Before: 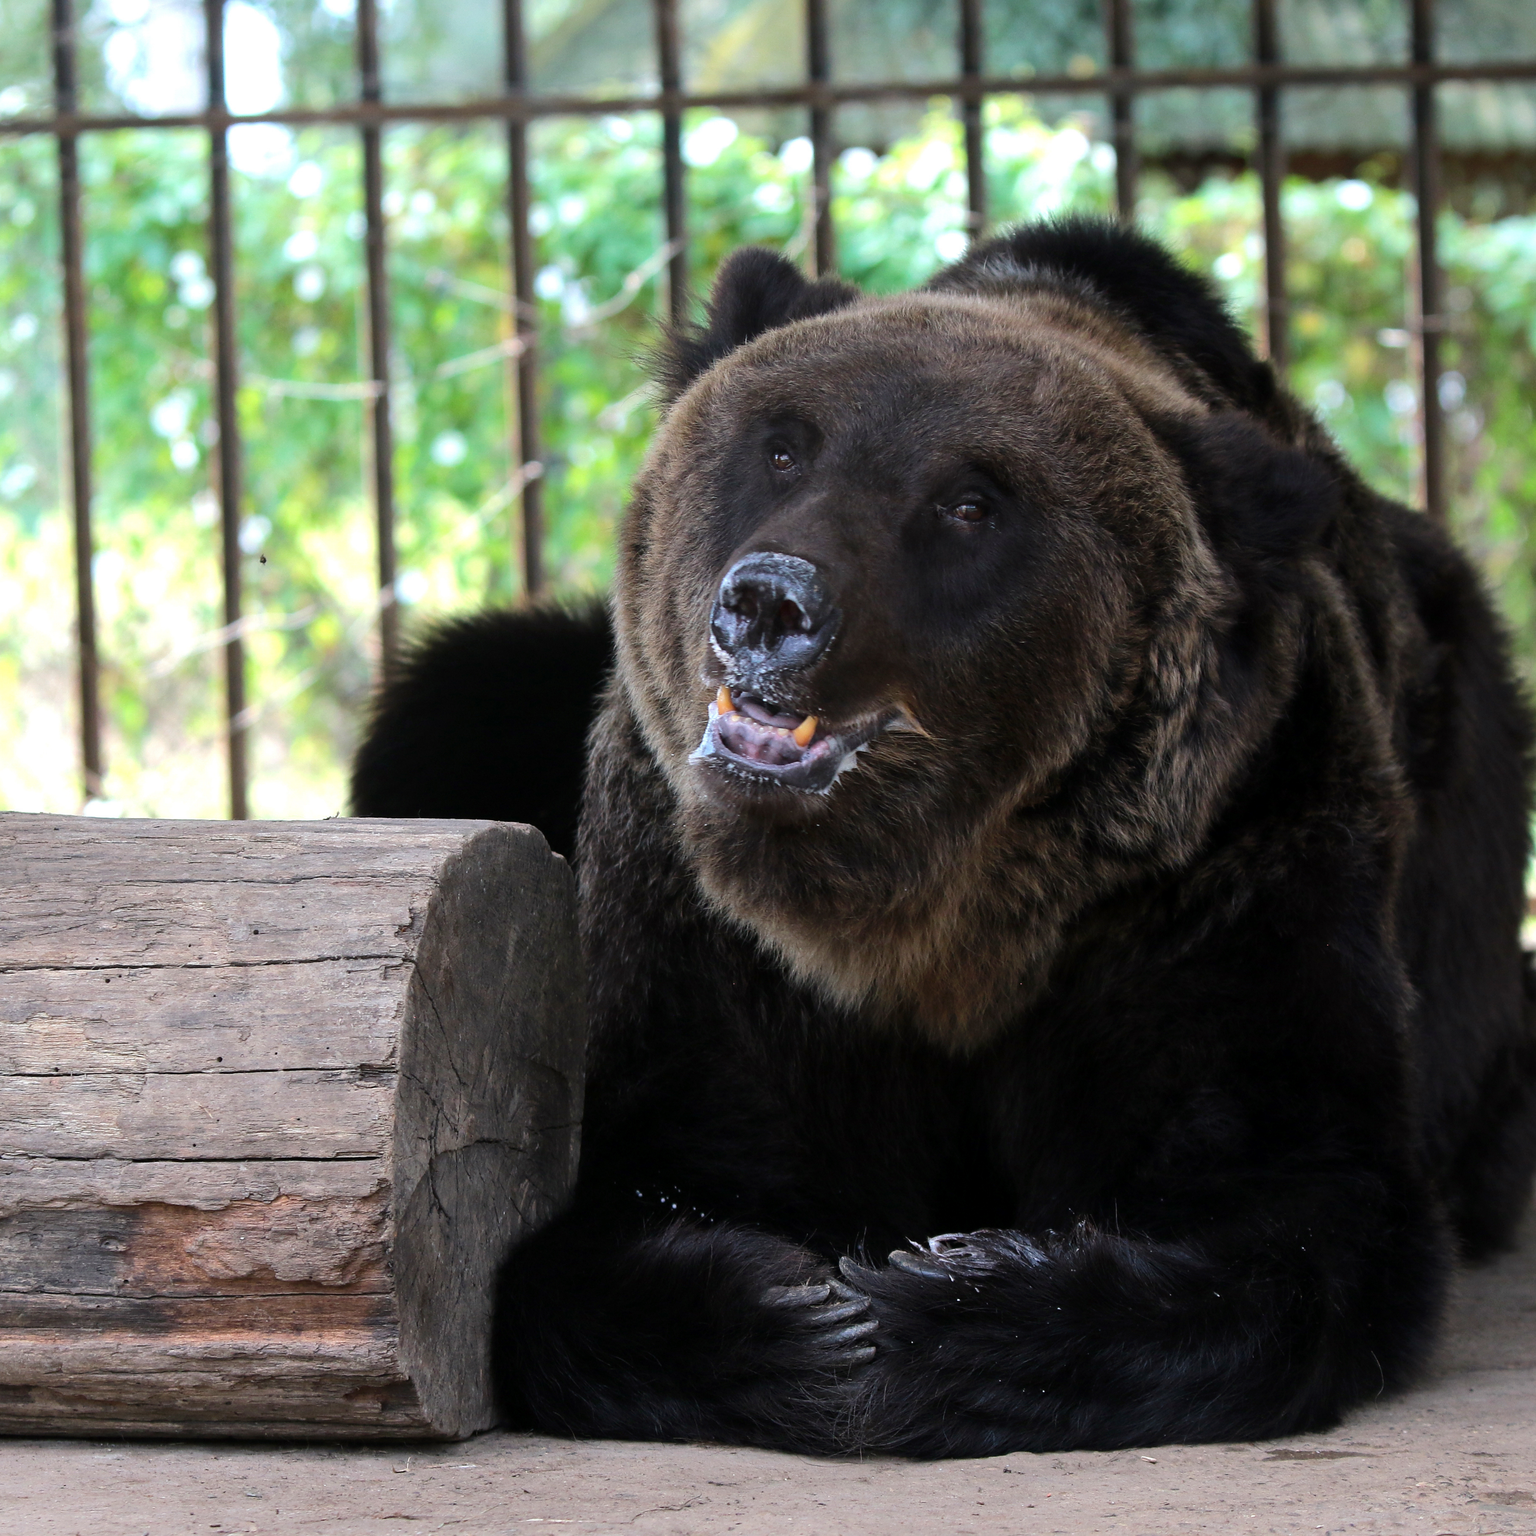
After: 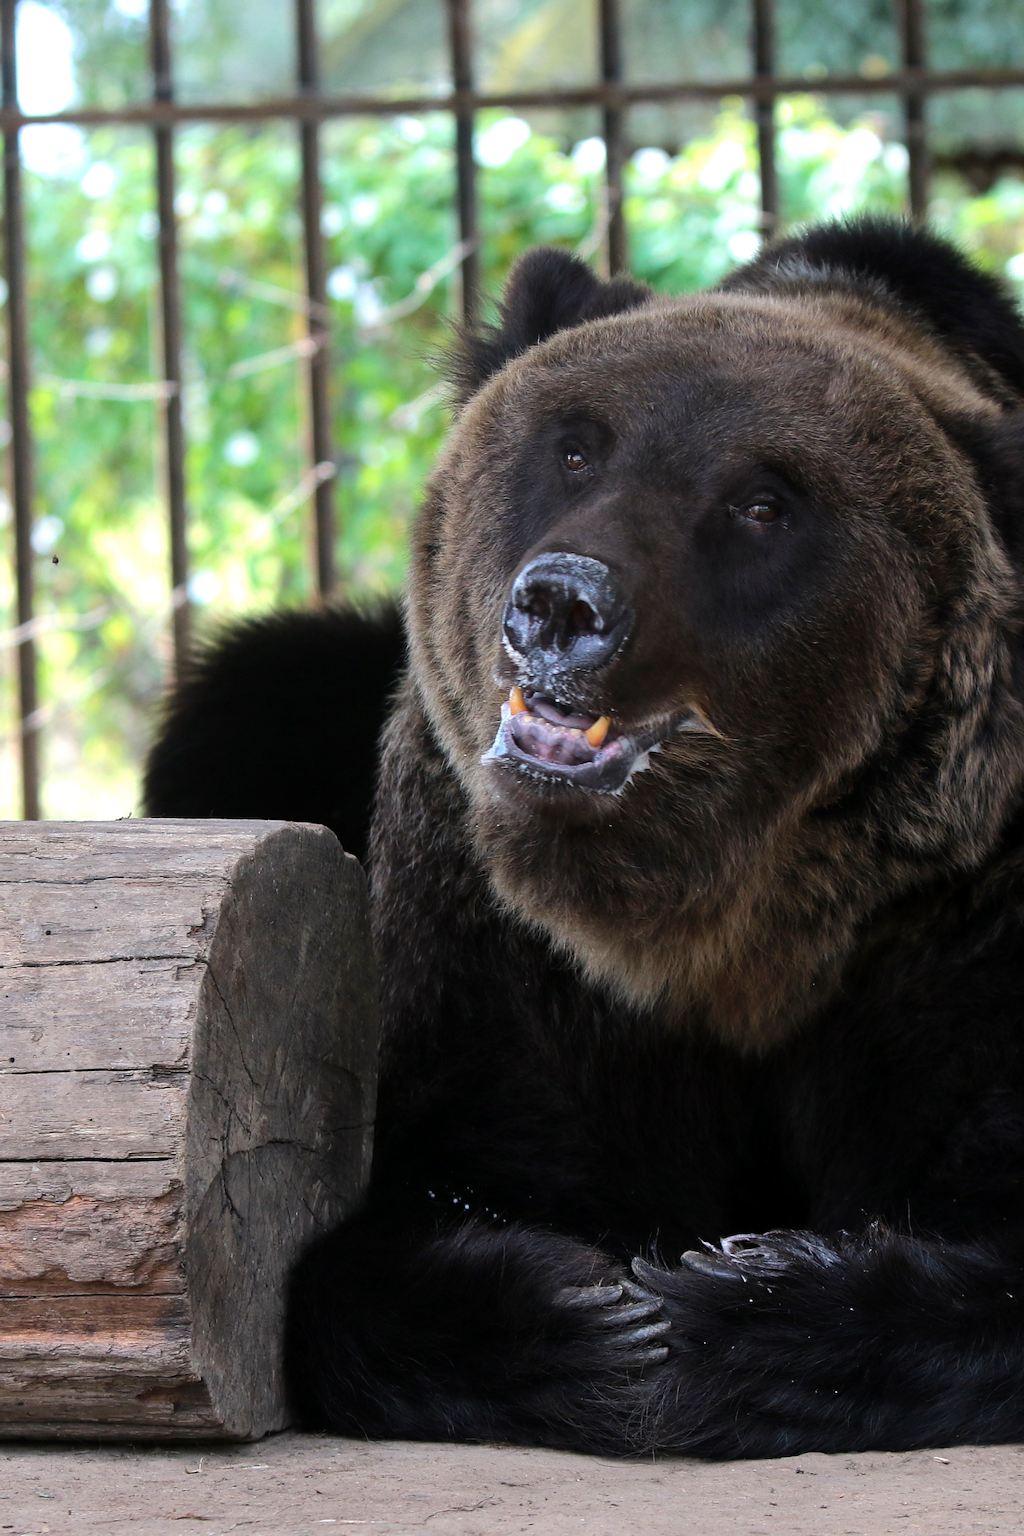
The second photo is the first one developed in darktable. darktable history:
exposure: compensate highlight preservation false
crop and rotate: left 13.537%, right 19.796%
